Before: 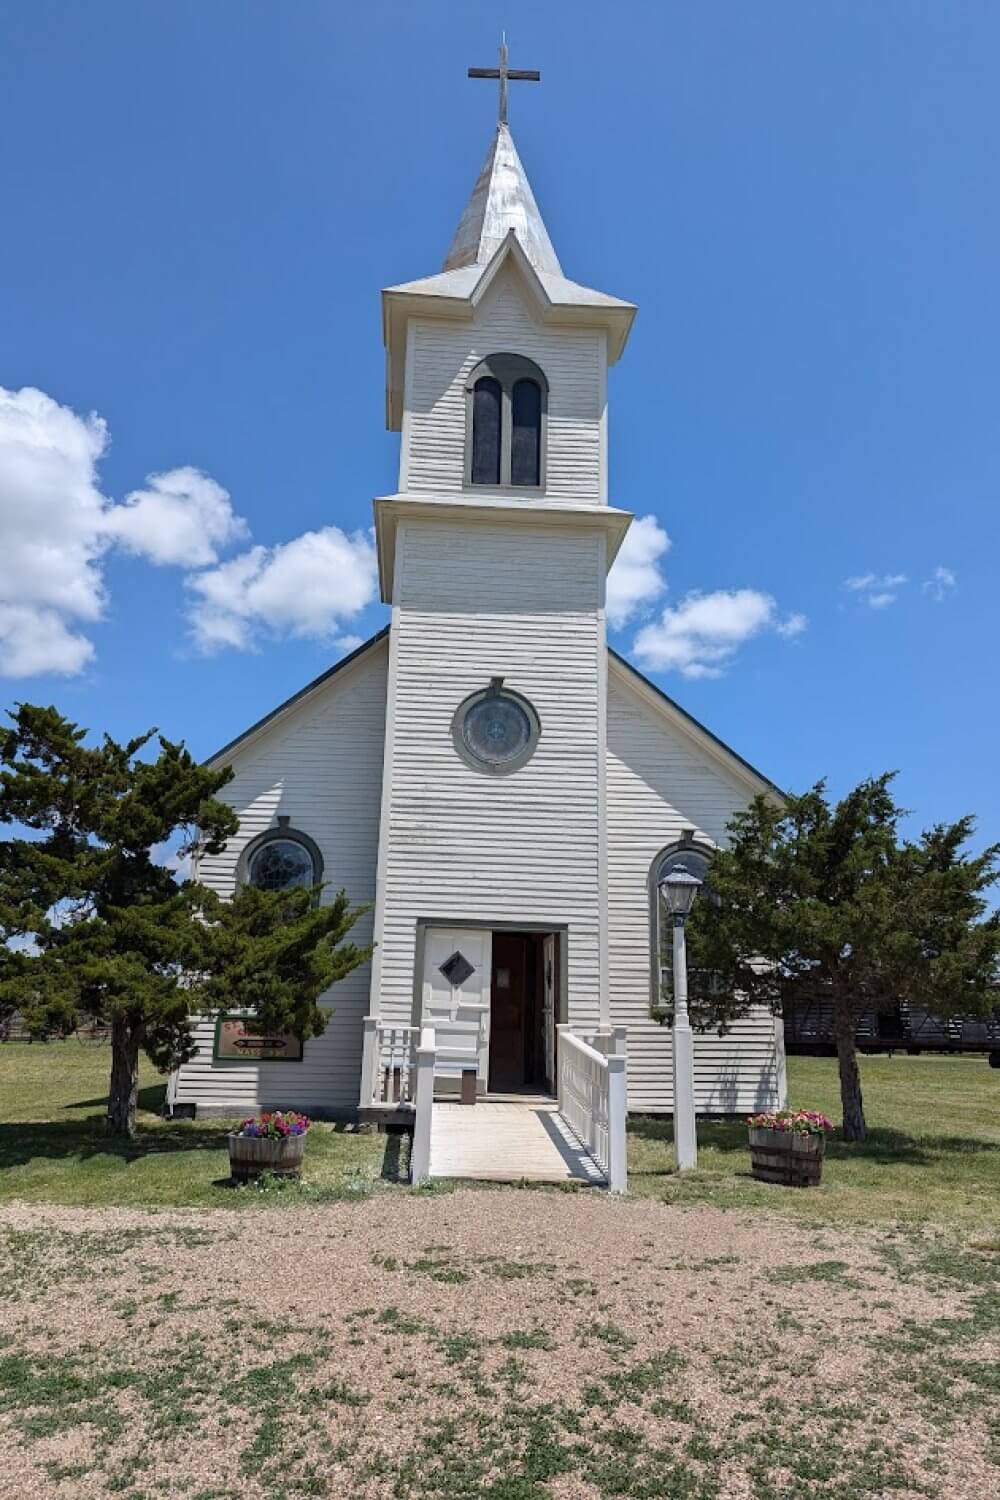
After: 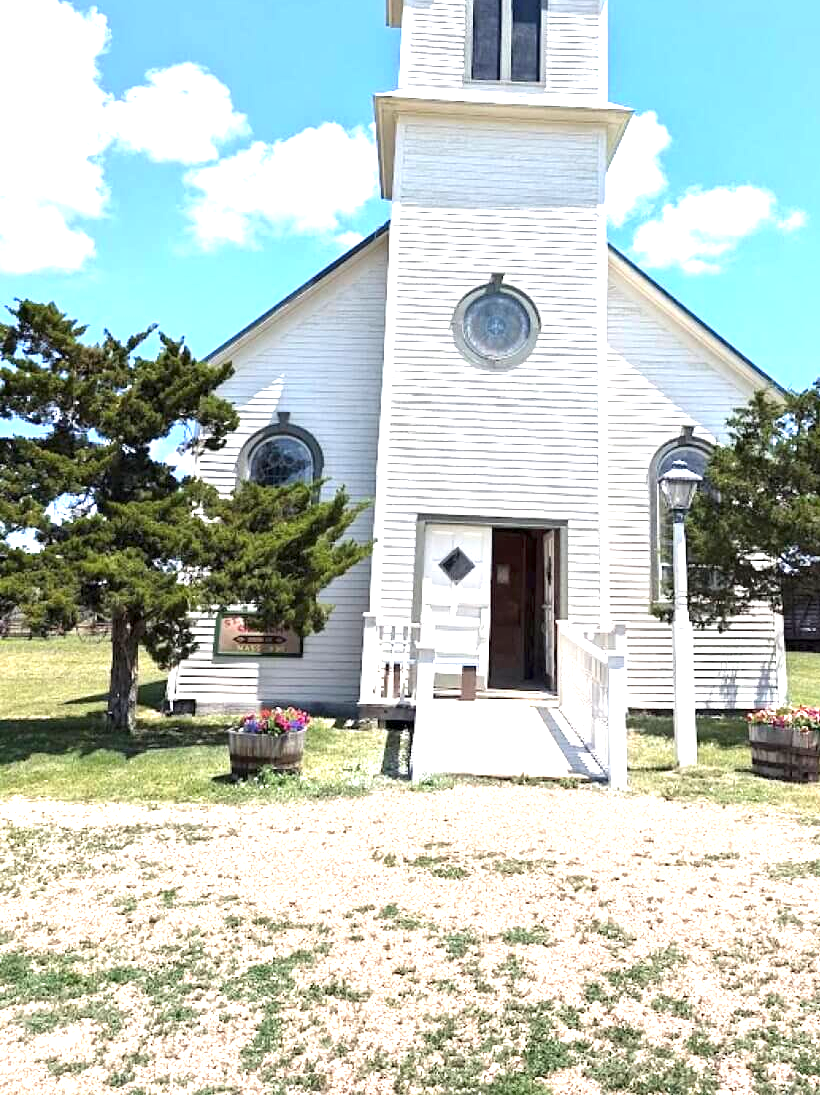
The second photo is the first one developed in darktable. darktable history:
crop: top 26.945%, right 17.993%
exposure: black level correction 0, exposure 1.708 EV, compensate exposure bias true, compensate highlight preservation false
contrast equalizer: y [[0.531, 0.548, 0.559, 0.557, 0.544, 0.527], [0.5 ×6], [0.5 ×6], [0 ×6], [0 ×6]], mix 0.33
